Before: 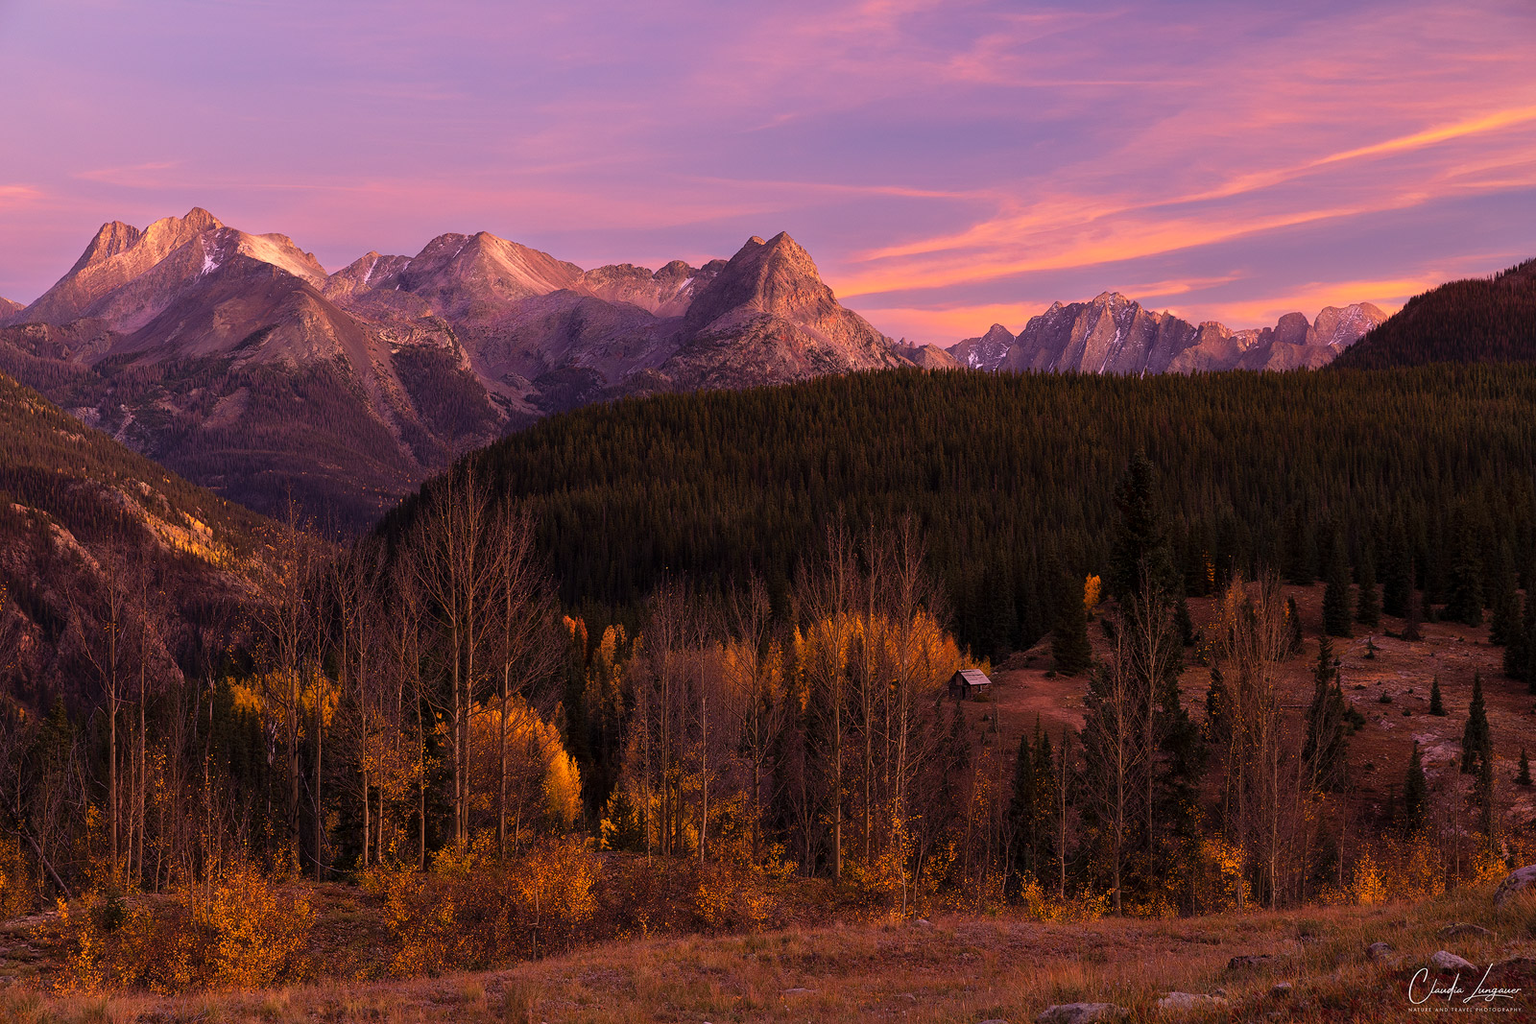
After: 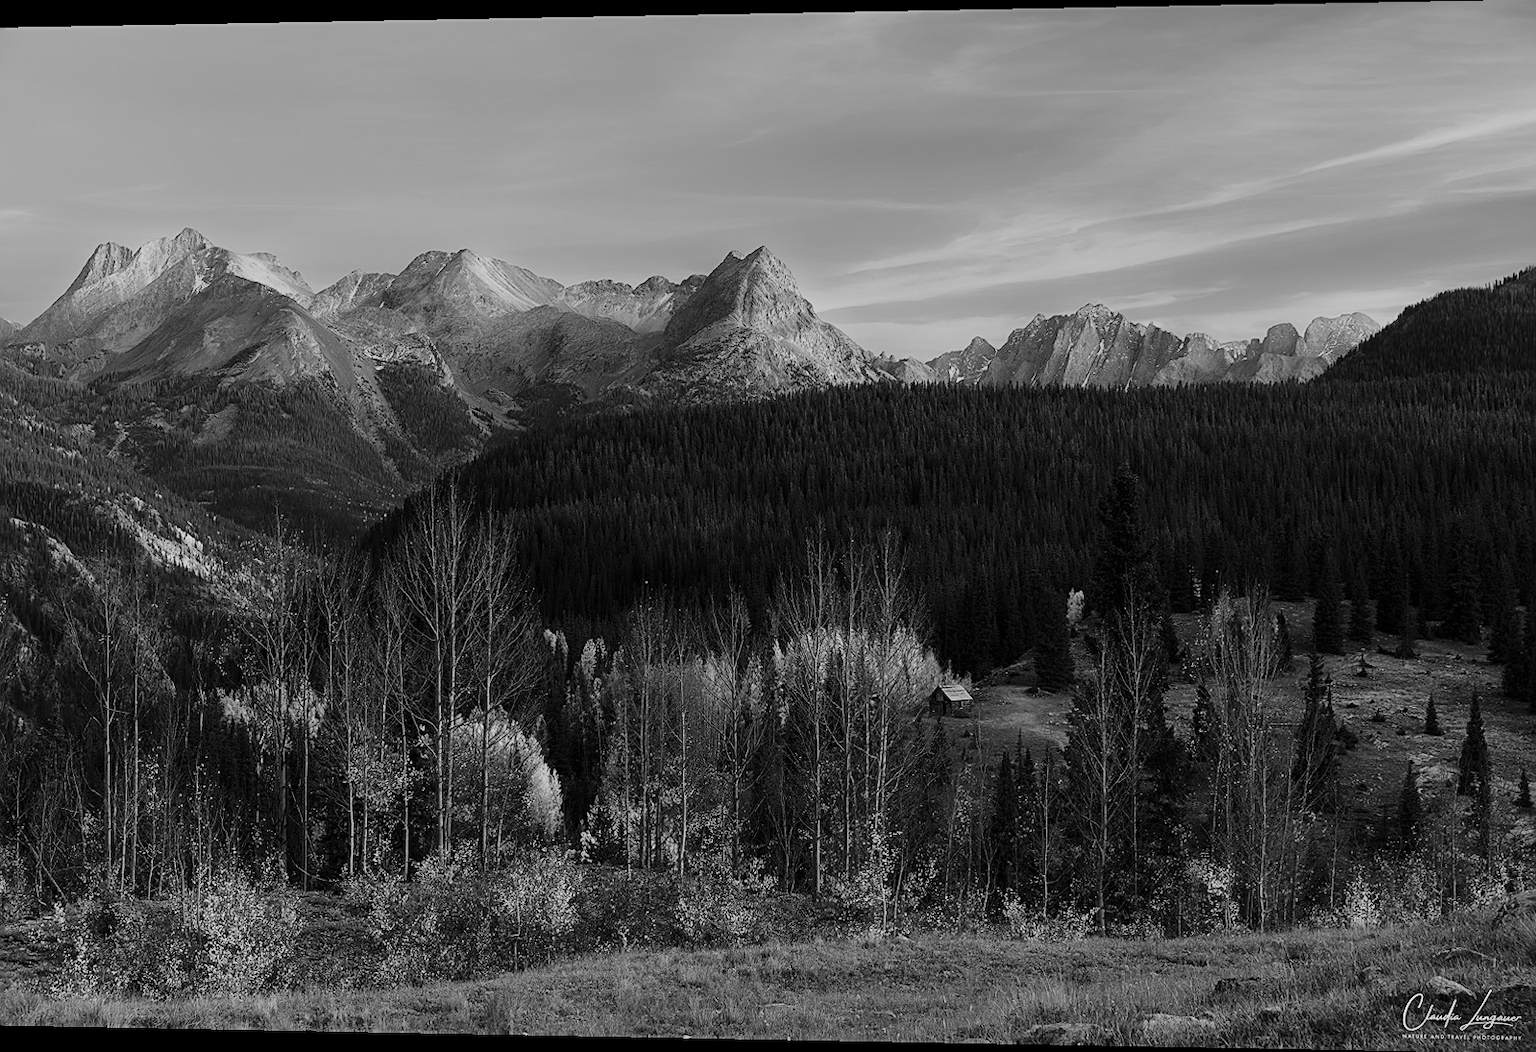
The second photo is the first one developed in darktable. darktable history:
rotate and perspective: lens shift (horizontal) -0.055, automatic cropping off
exposure: exposure 0.191 EV, compensate highlight preservation false
white balance: red 1.042, blue 1.17
base curve: curves: ch0 [(0, 0) (0.028, 0.03) (0.121, 0.232) (0.46, 0.748) (0.859, 0.968) (1, 1)], preserve colors none
sharpen: on, module defaults
monochrome: a 79.32, b 81.83, size 1.1
